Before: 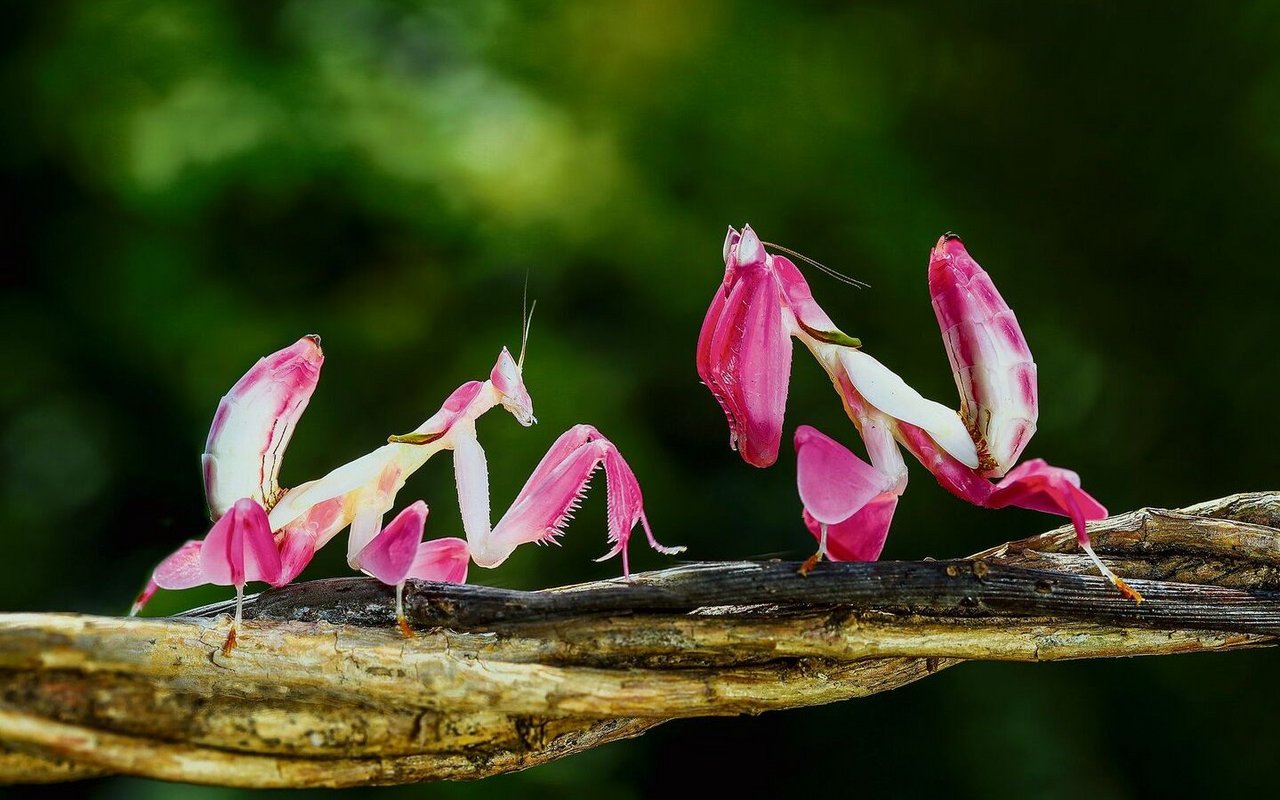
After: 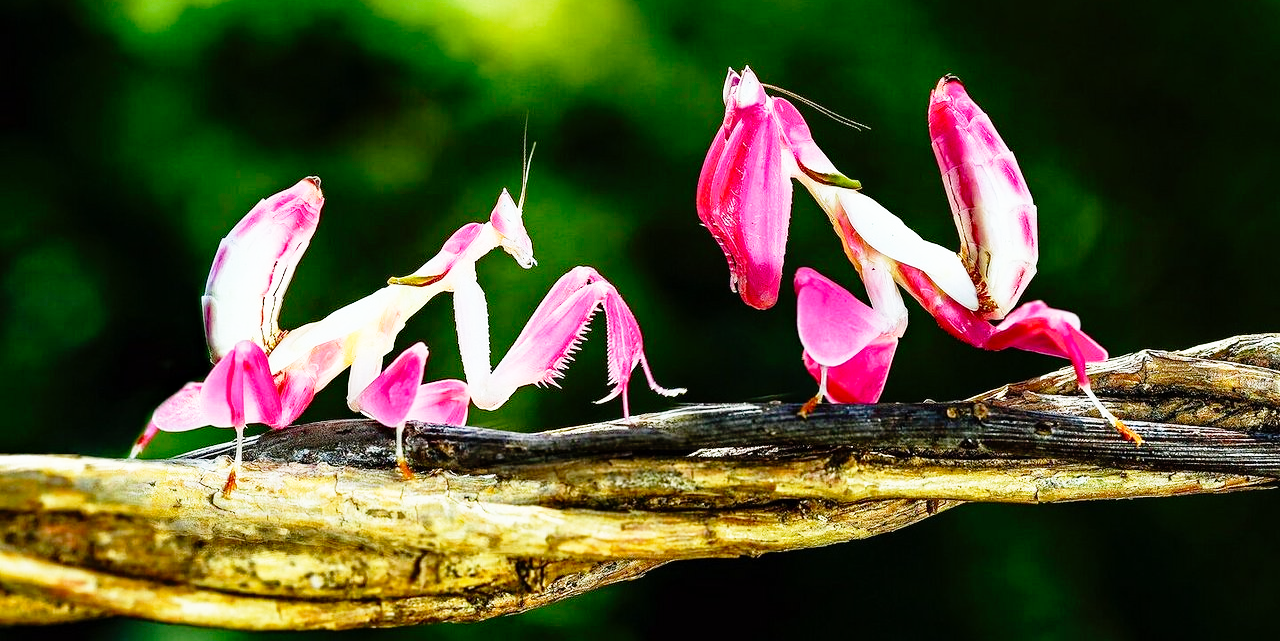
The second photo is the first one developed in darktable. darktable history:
crop and rotate: top 19.823%
haze removal: compatibility mode true, adaptive false
base curve: curves: ch0 [(0, 0) (0.012, 0.01) (0.073, 0.168) (0.31, 0.711) (0.645, 0.957) (1, 1)], preserve colors none
